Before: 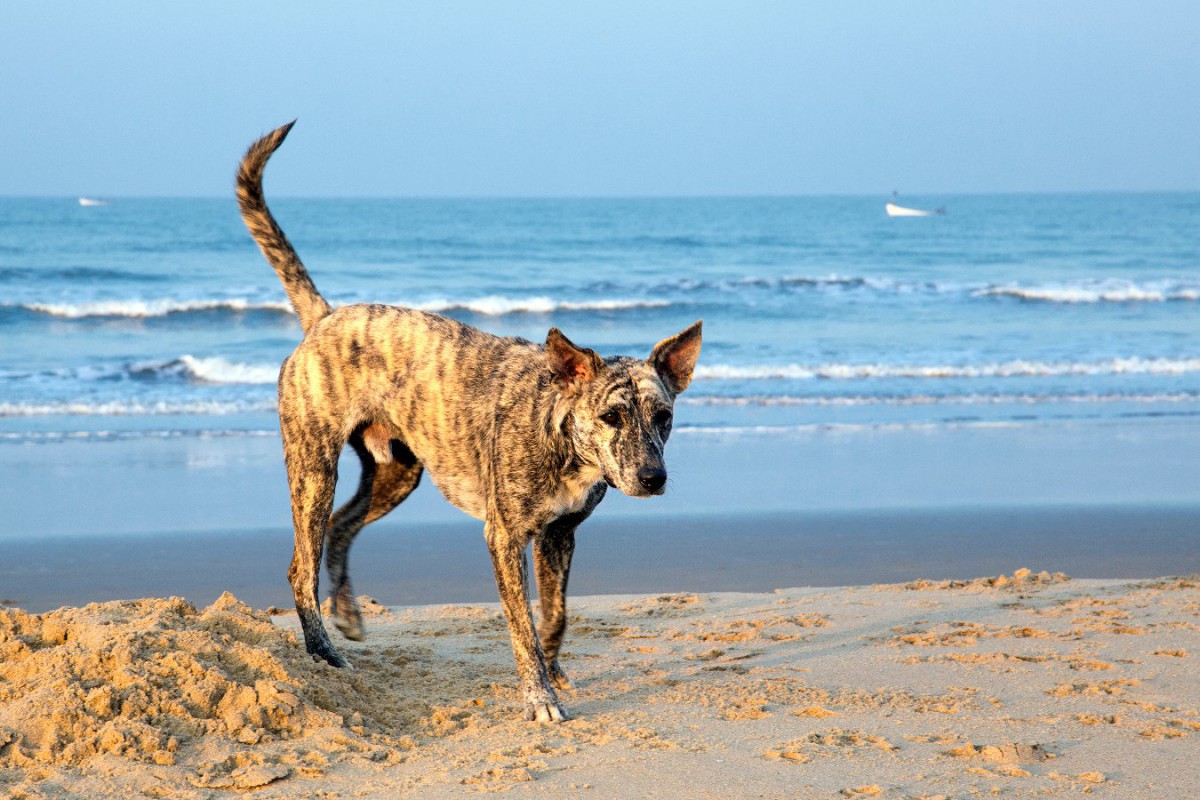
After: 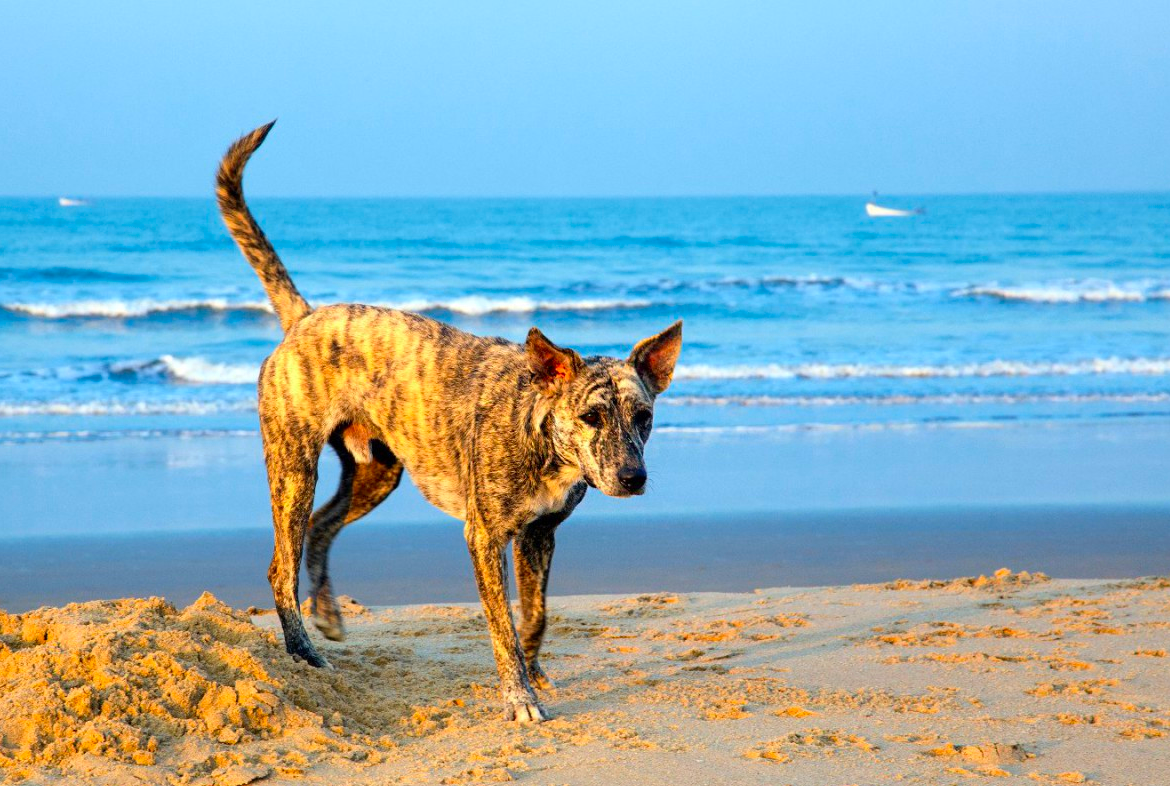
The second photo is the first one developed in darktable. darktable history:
contrast brightness saturation: saturation 0.492
tone equalizer: -7 EV 0.13 EV
crop and rotate: left 1.688%, right 0.743%, bottom 1.66%
